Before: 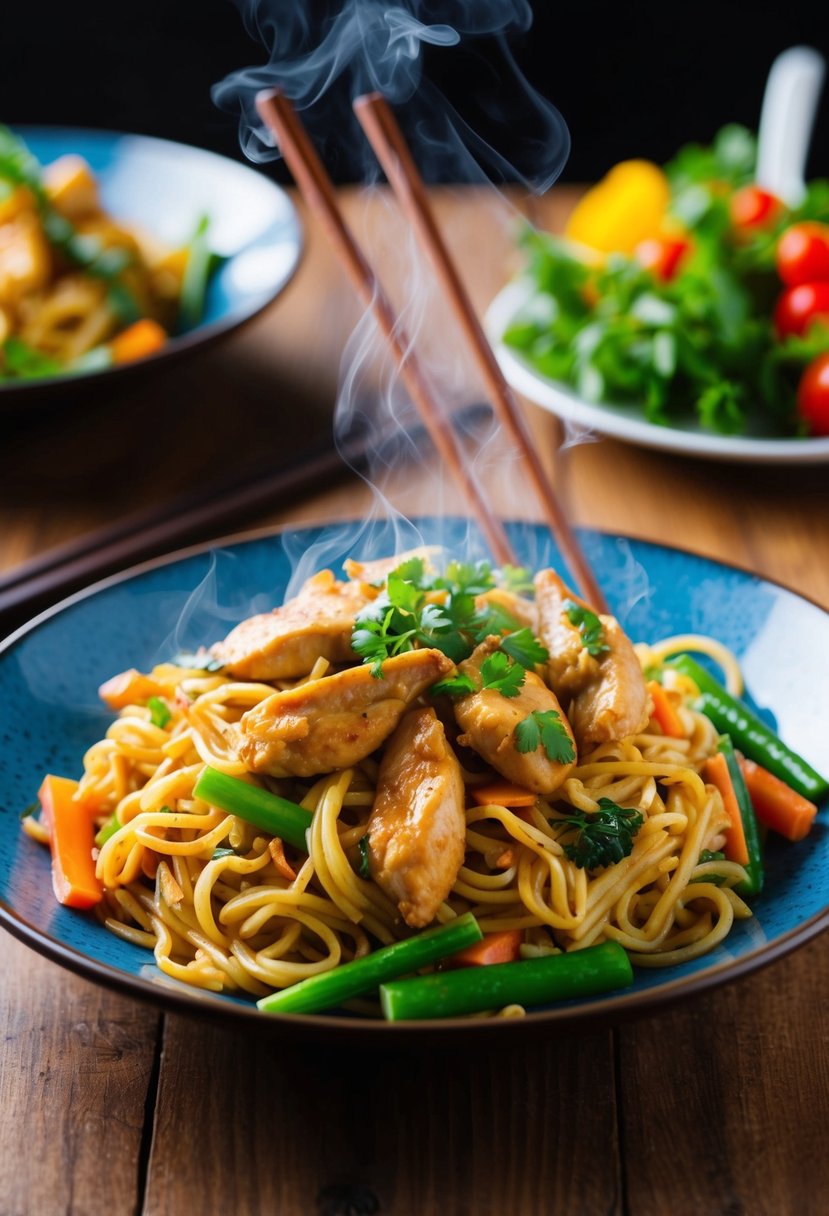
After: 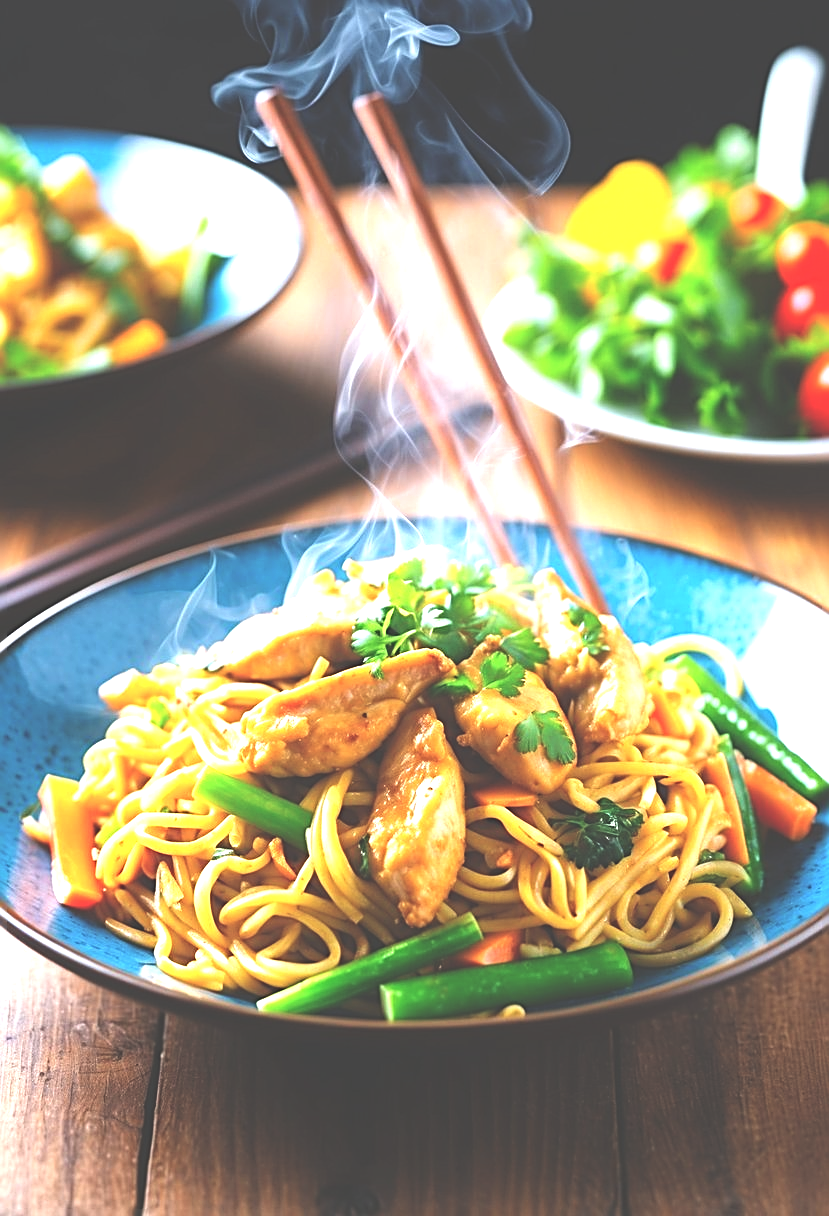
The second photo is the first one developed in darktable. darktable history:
exposure: black level correction -0.023, exposure 1.397 EV, compensate exposure bias true, compensate highlight preservation false
sharpen: radius 2.532, amount 0.621
